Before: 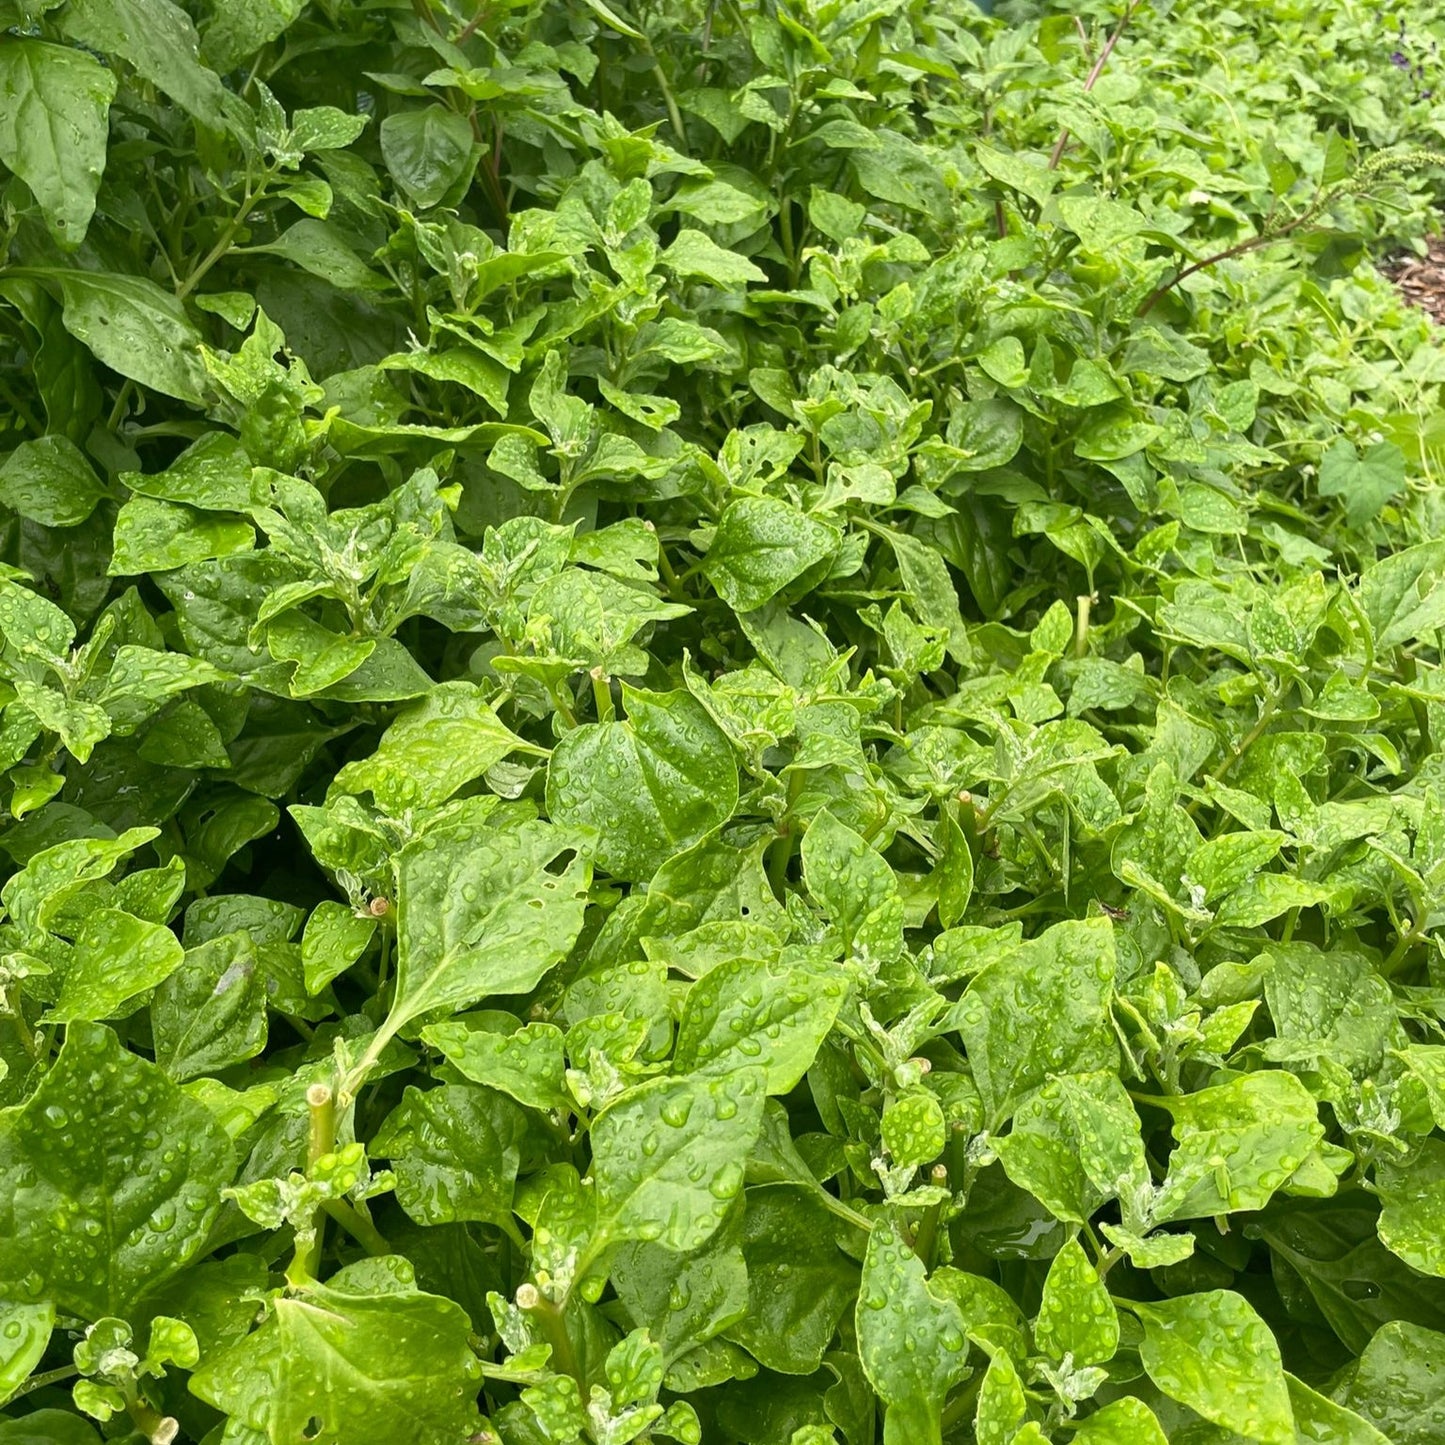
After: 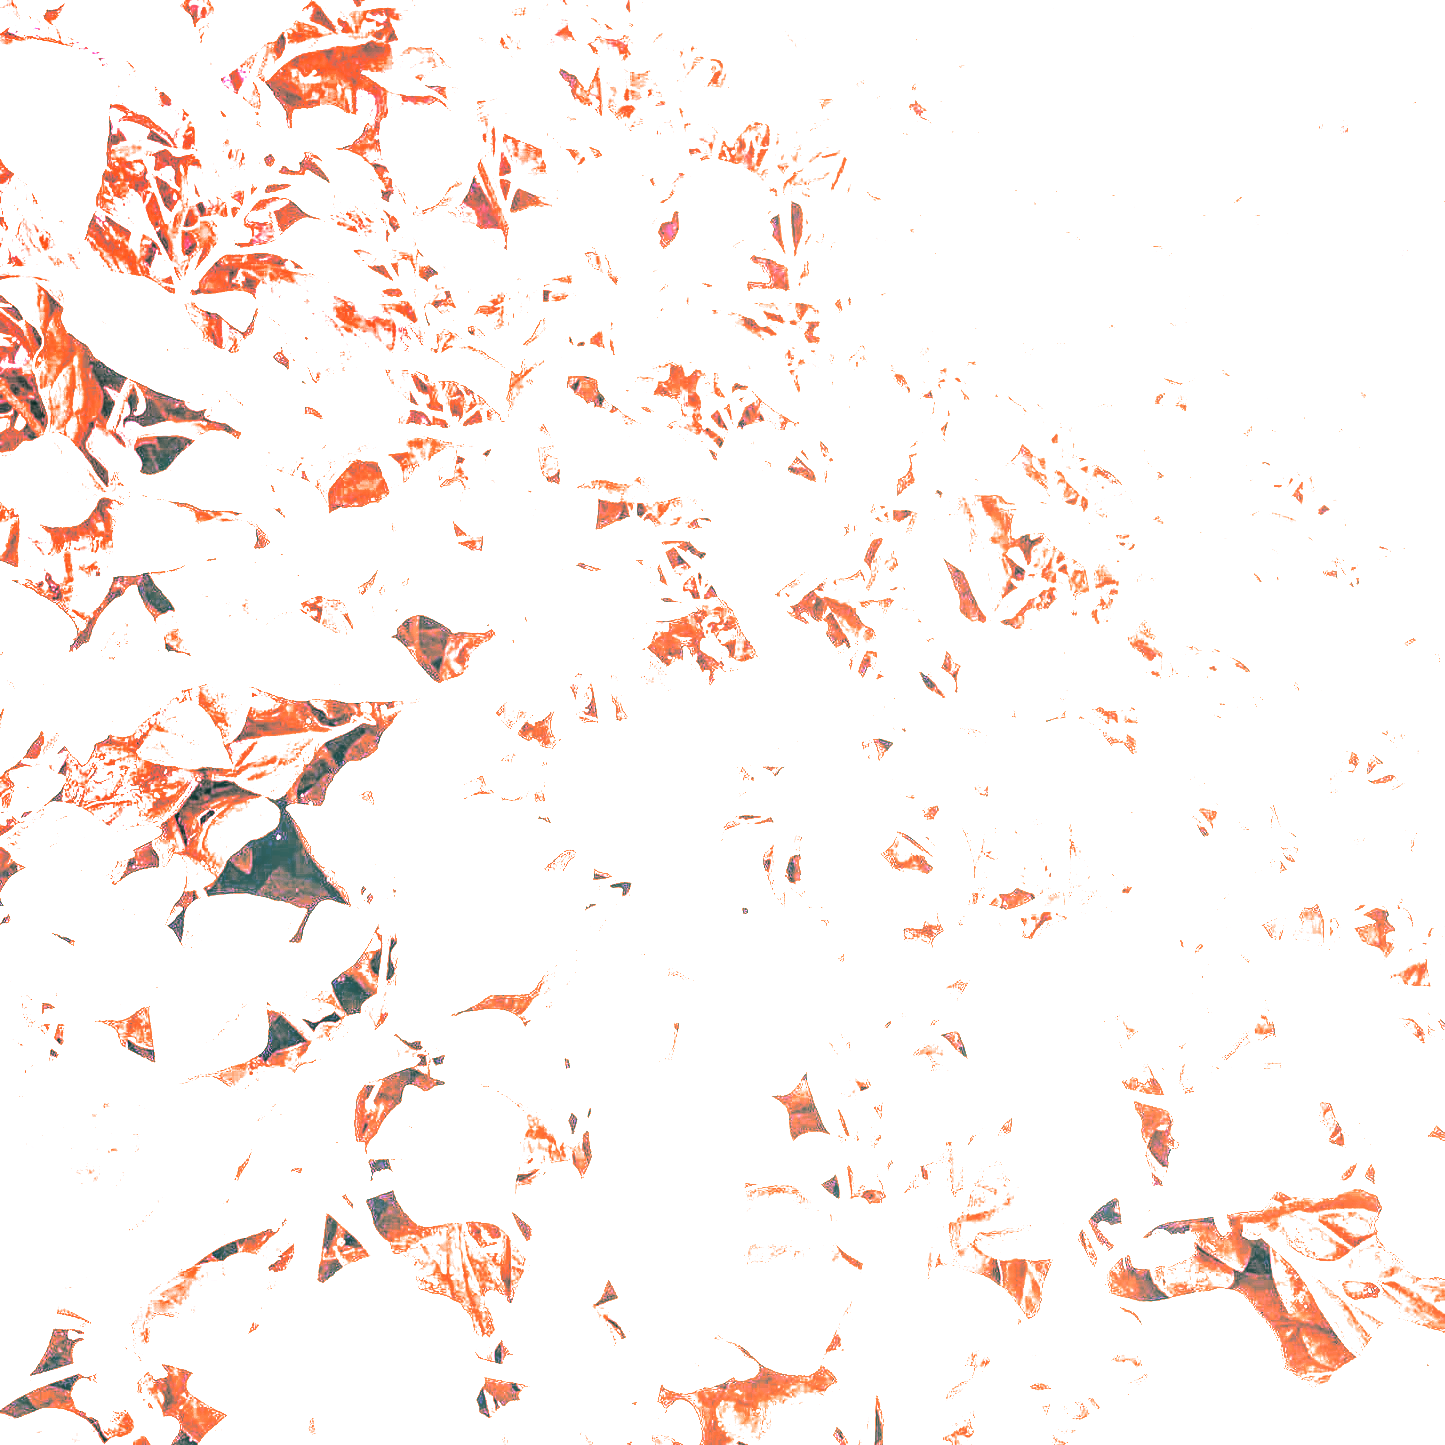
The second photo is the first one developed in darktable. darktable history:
white balance: red 8, blue 8
local contrast: detail 150%
split-toning: shadows › hue 186.43°, highlights › hue 49.29°, compress 30.29%
